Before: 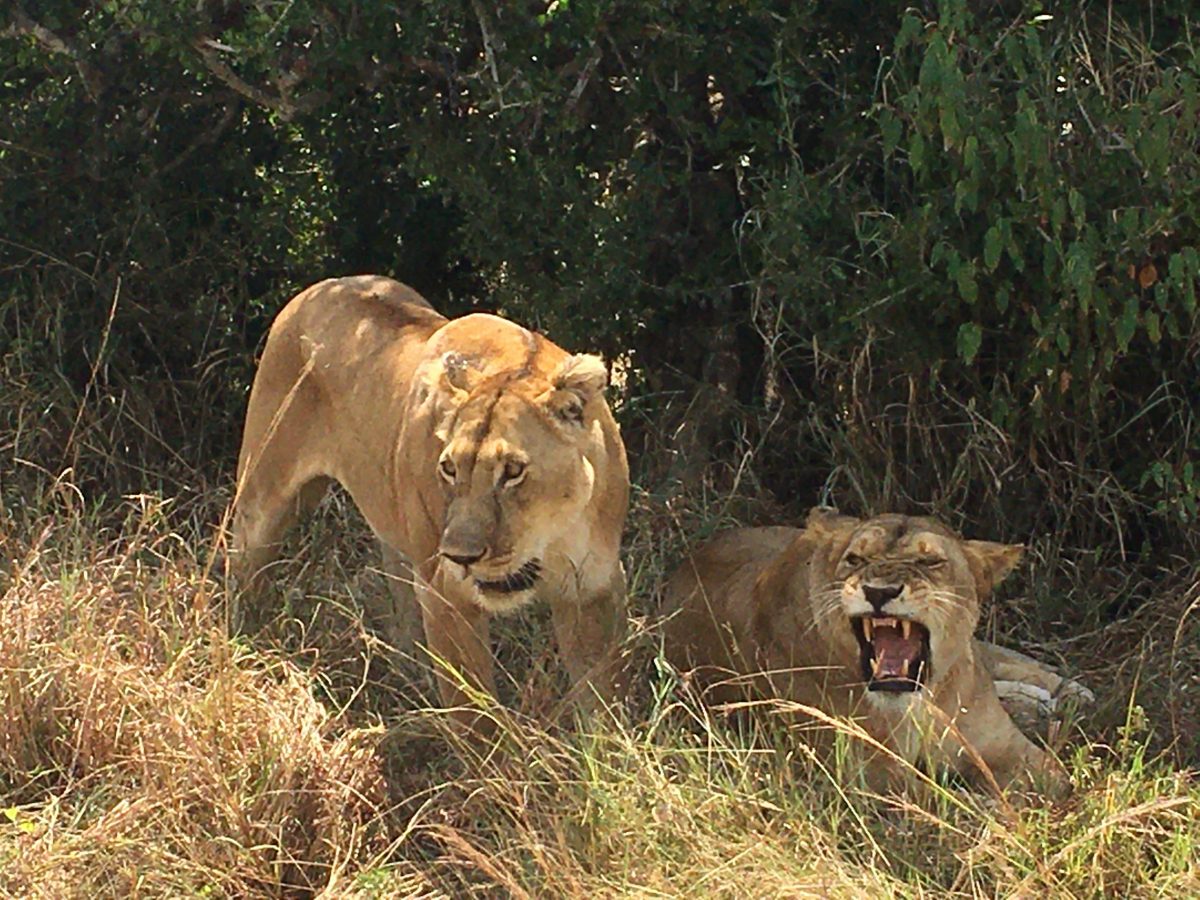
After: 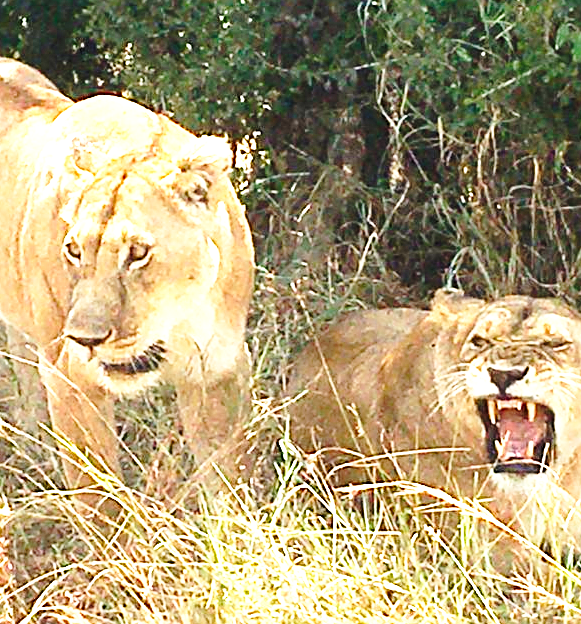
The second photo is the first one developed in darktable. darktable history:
tone equalizer: -7 EV 0.212 EV, -6 EV 0.093 EV, -5 EV 0.065 EV, -4 EV 0.046 EV, -2 EV -0.019 EV, -1 EV -0.025 EV, +0 EV -0.038 EV, edges refinement/feathering 500, mask exposure compensation -1.57 EV, preserve details no
crop: left 31.333%, top 24.297%, right 20.25%, bottom 6.277%
base curve: curves: ch0 [(0, 0) (0.028, 0.03) (0.121, 0.232) (0.46, 0.748) (0.859, 0.968) (1, 1)], preserve colors none
exposure: black level correction 0, exposure 1.454 EV, compensate highlight preservation false
sharpen: on, module defaults
local contrast: highlights 106%, shadows 101%, detail 120%, midtone range 0.2
color correction: highlights b* 0.036, saturation 1.11
